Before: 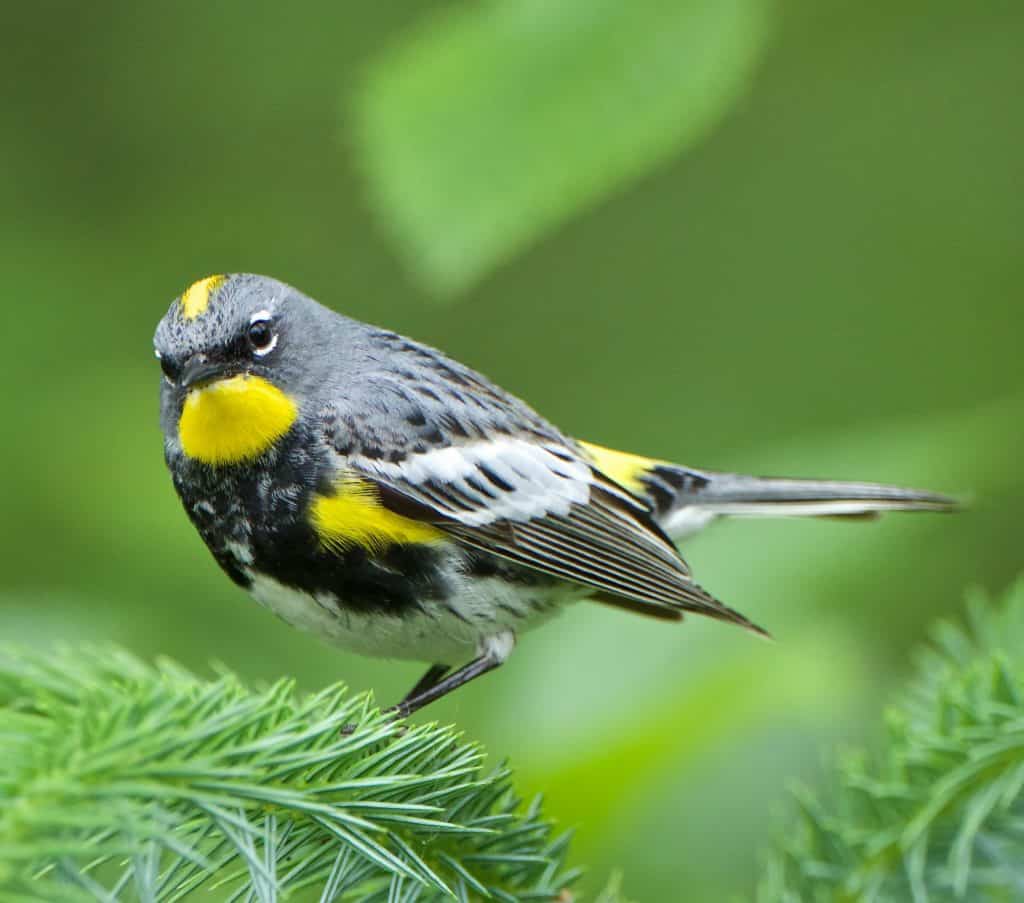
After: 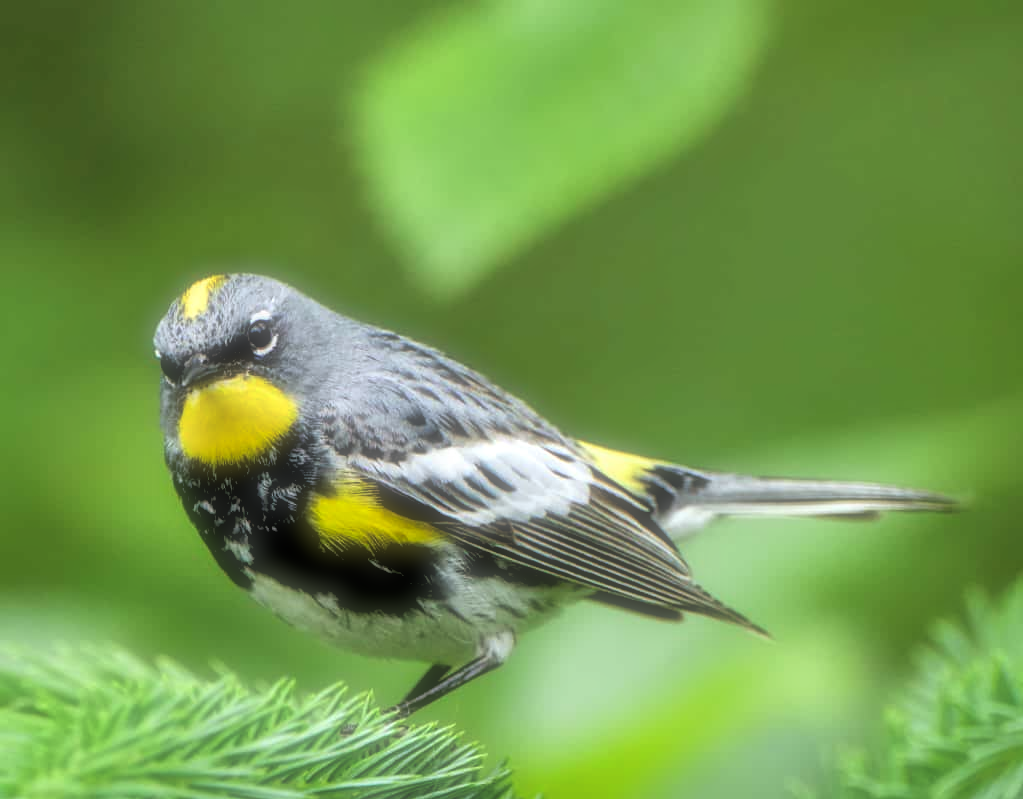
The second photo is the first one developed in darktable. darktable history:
soften: size 60.24%, saturation 65.46%, brightness 0.506 EV, mix 25.7%
contrast brightness saturation: contrast 0.04, saturation 0.16
crop and rotate: top 0%, bottom 11.49%
color balance: mode lift, gamma, gain (sRGB), lift [1, 0.99, 1.01, 0.992], gamma [1, 1.037, 0.974, 0.963]
rgb levels: levels [[0.029, 0.461, 0.922], [0, 0.5, 1], [0, 0.5, 1]]
local contrast: on, module defaults
